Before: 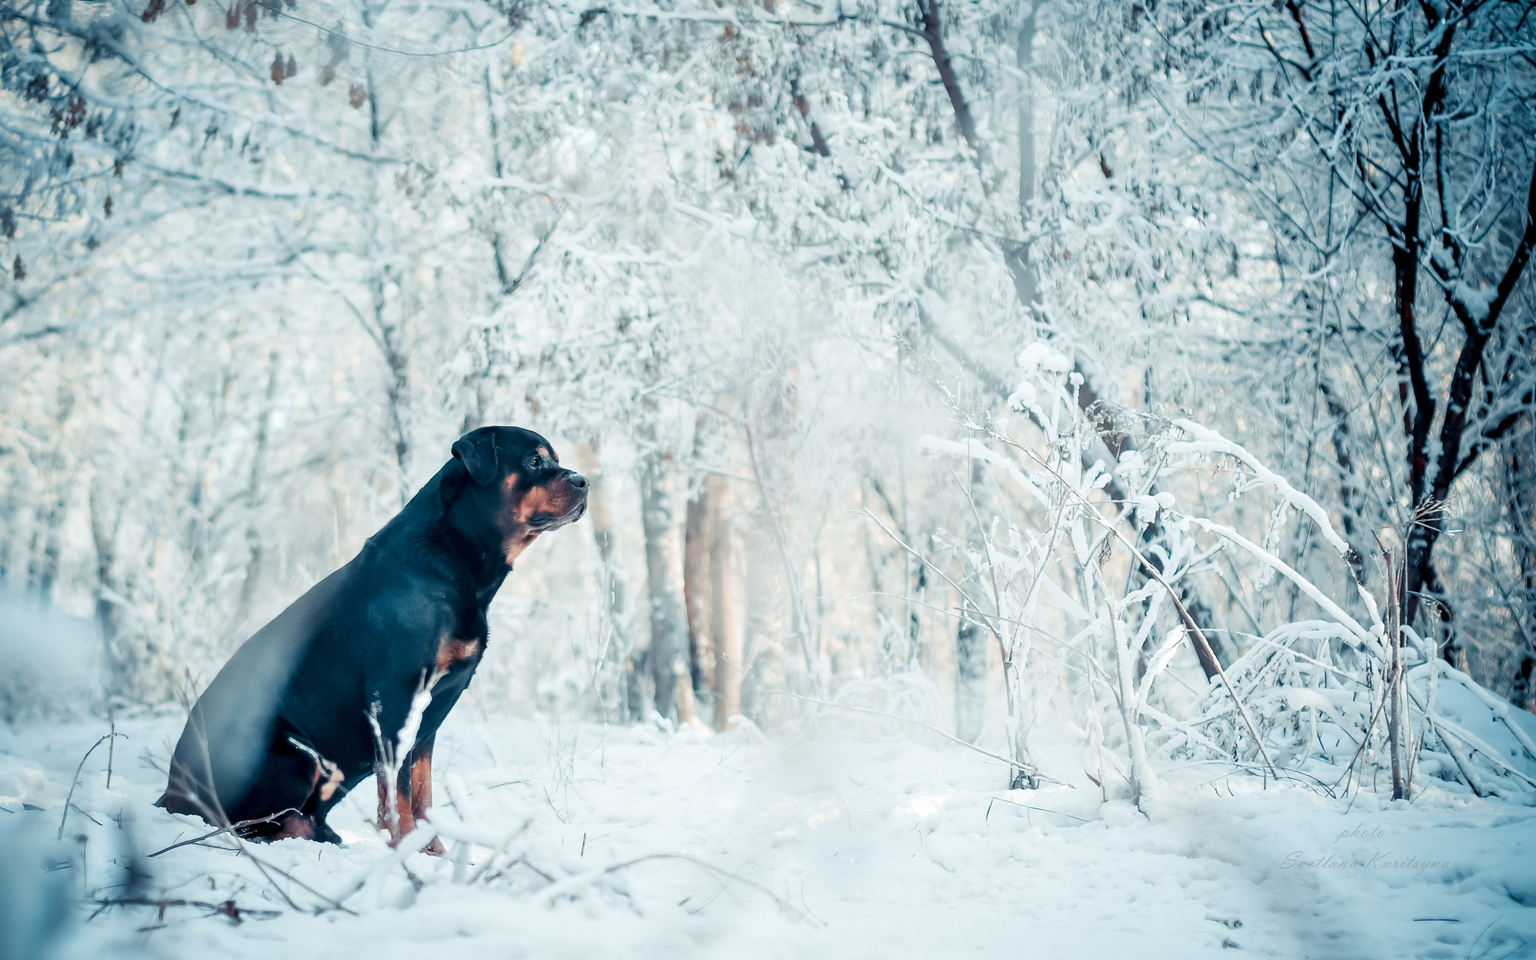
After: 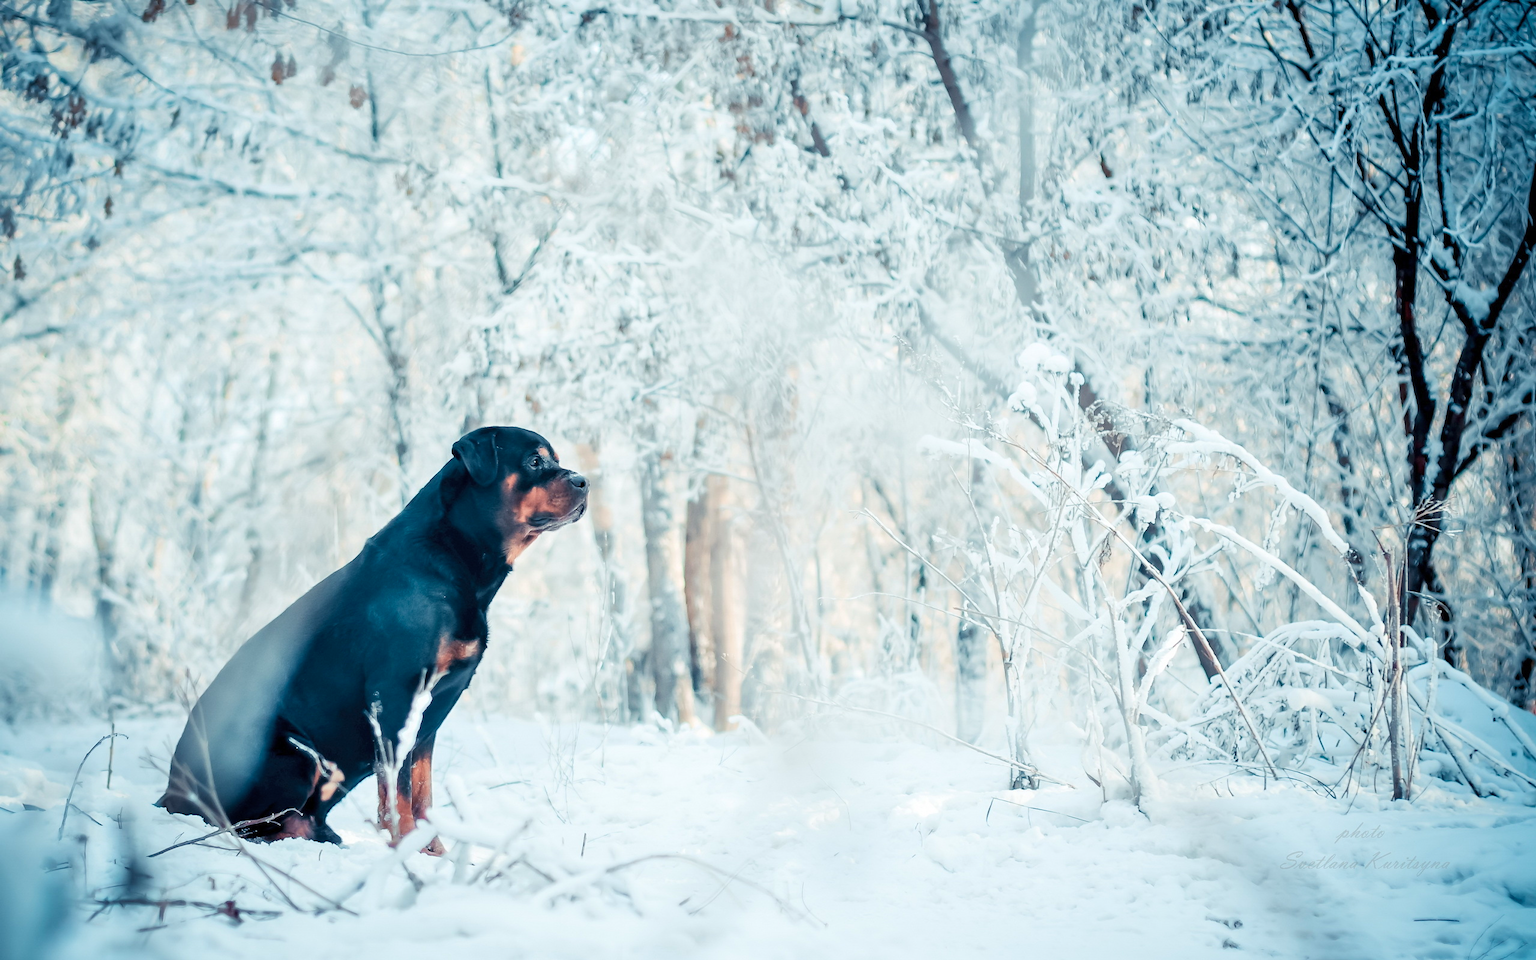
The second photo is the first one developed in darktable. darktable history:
tone equalizer: edges refinement/feathering 500, mask exposure compensation -1.57 EV, preserve details no
contrast brightness saturation: contrast 0.073, brightness 0.082, saturation 0.182
